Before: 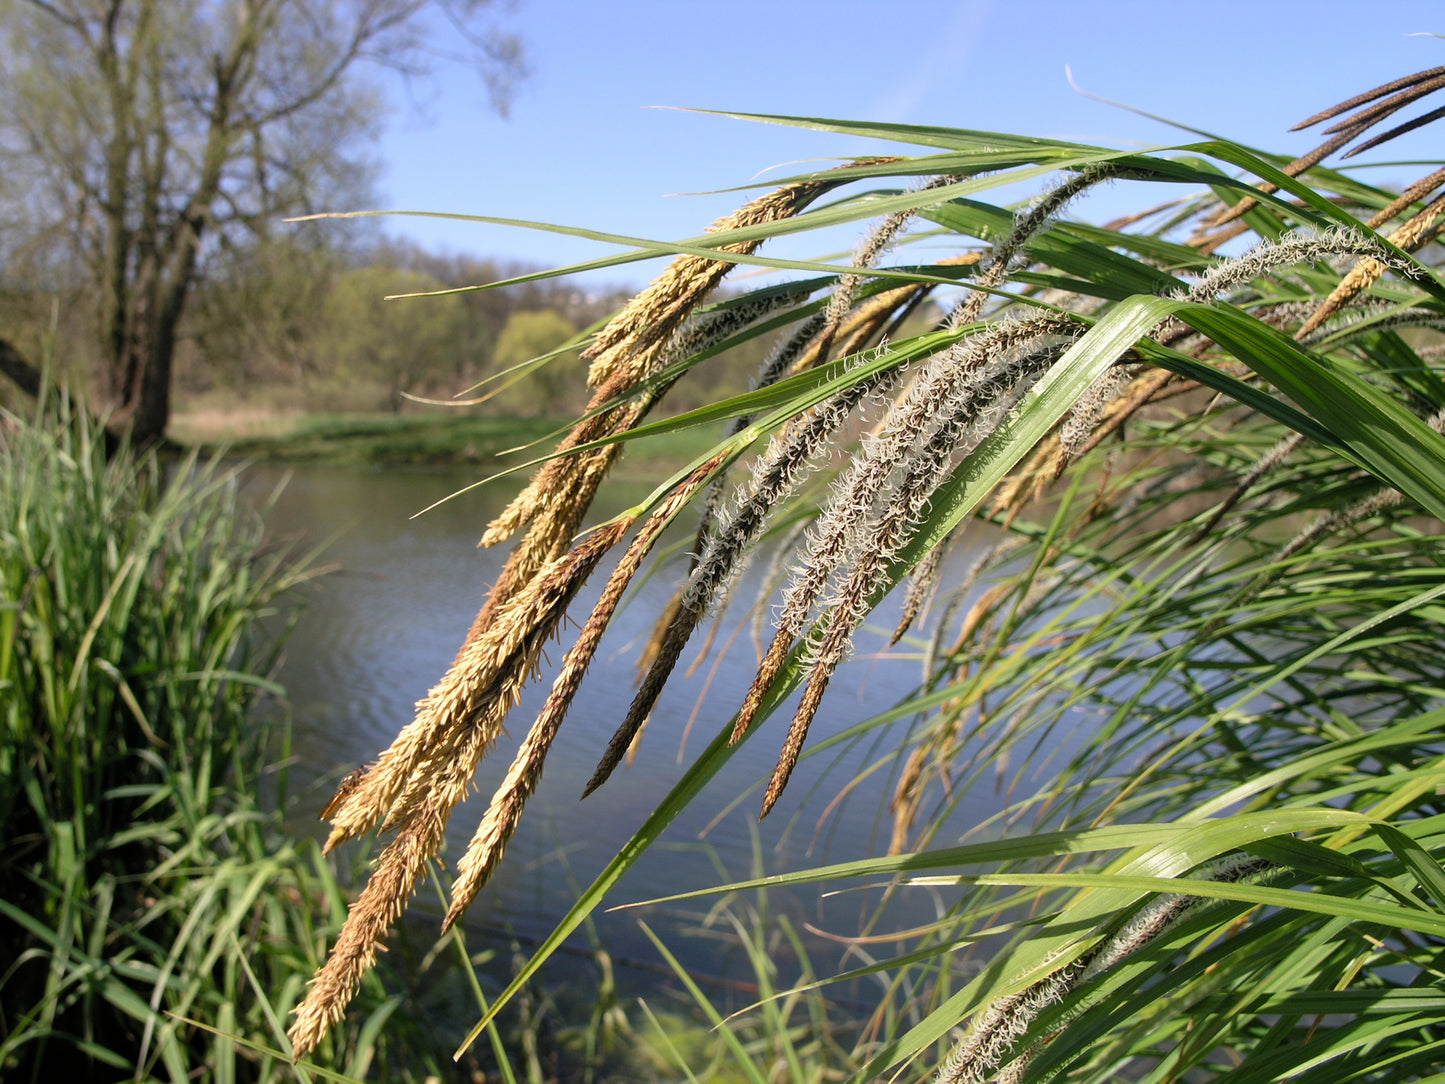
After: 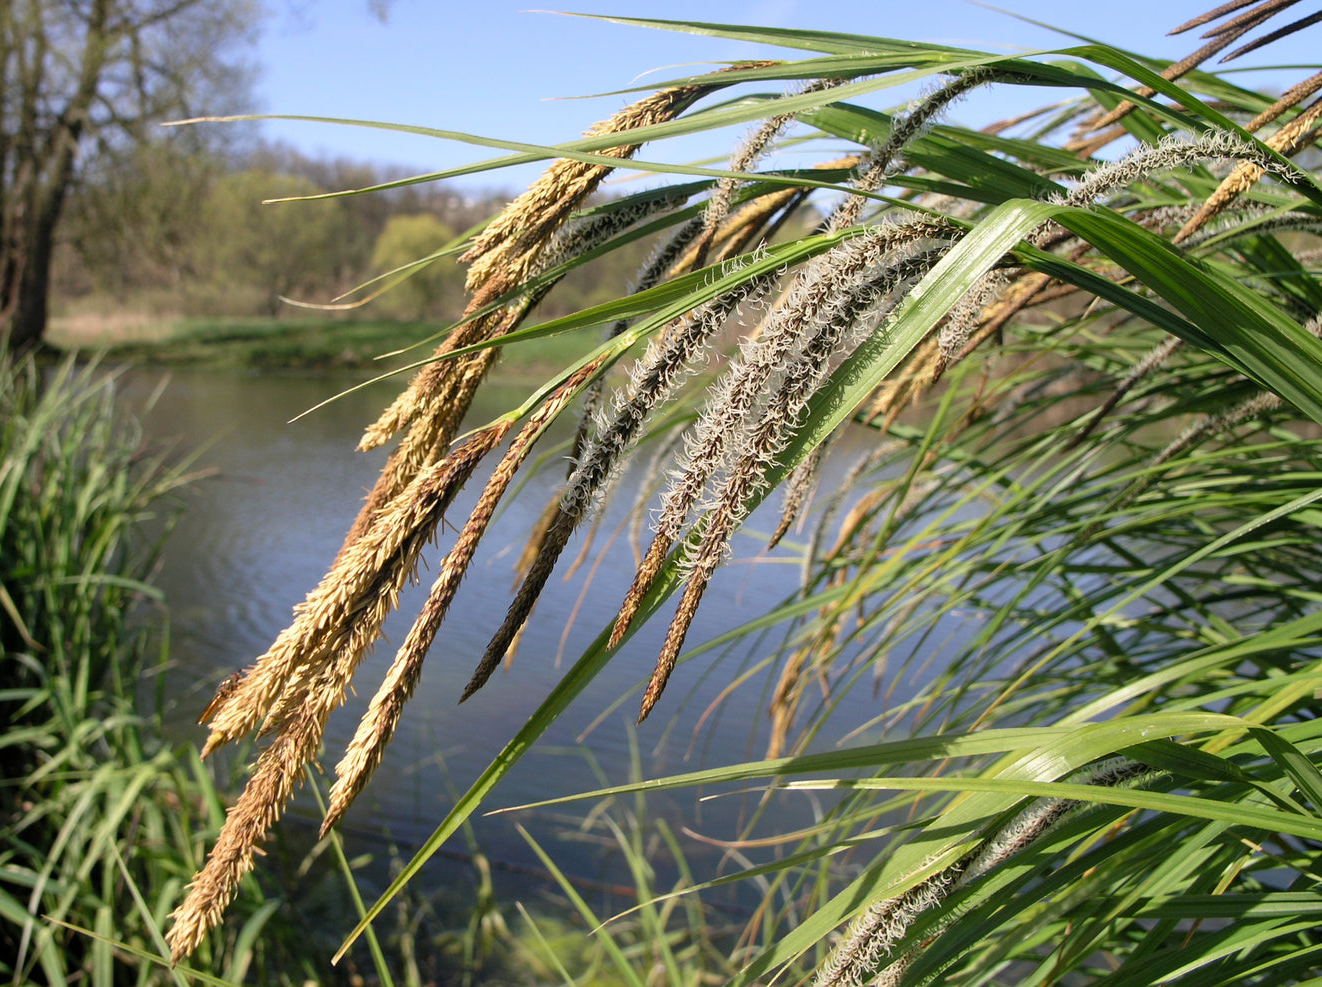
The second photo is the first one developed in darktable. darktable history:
crop and rotate: left 8.496%, top 8.908%
